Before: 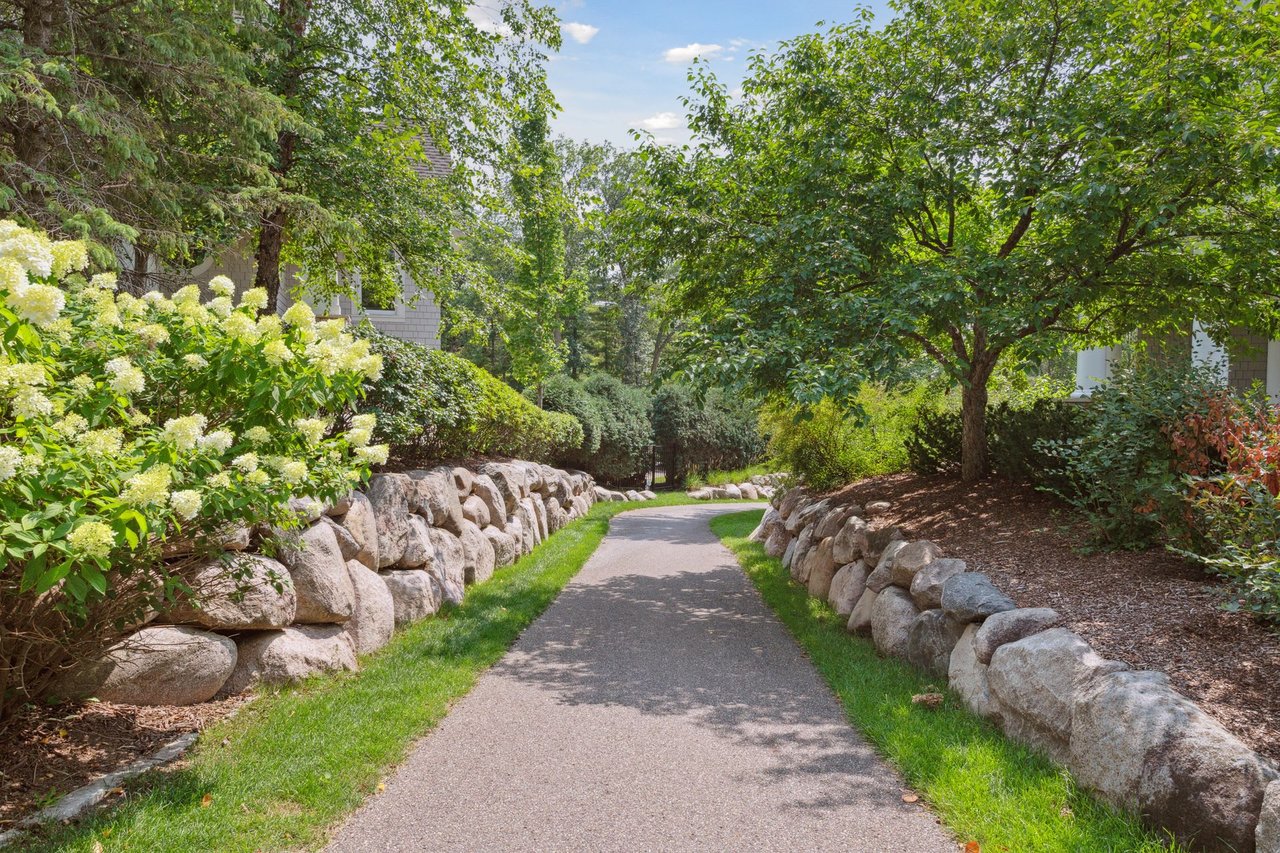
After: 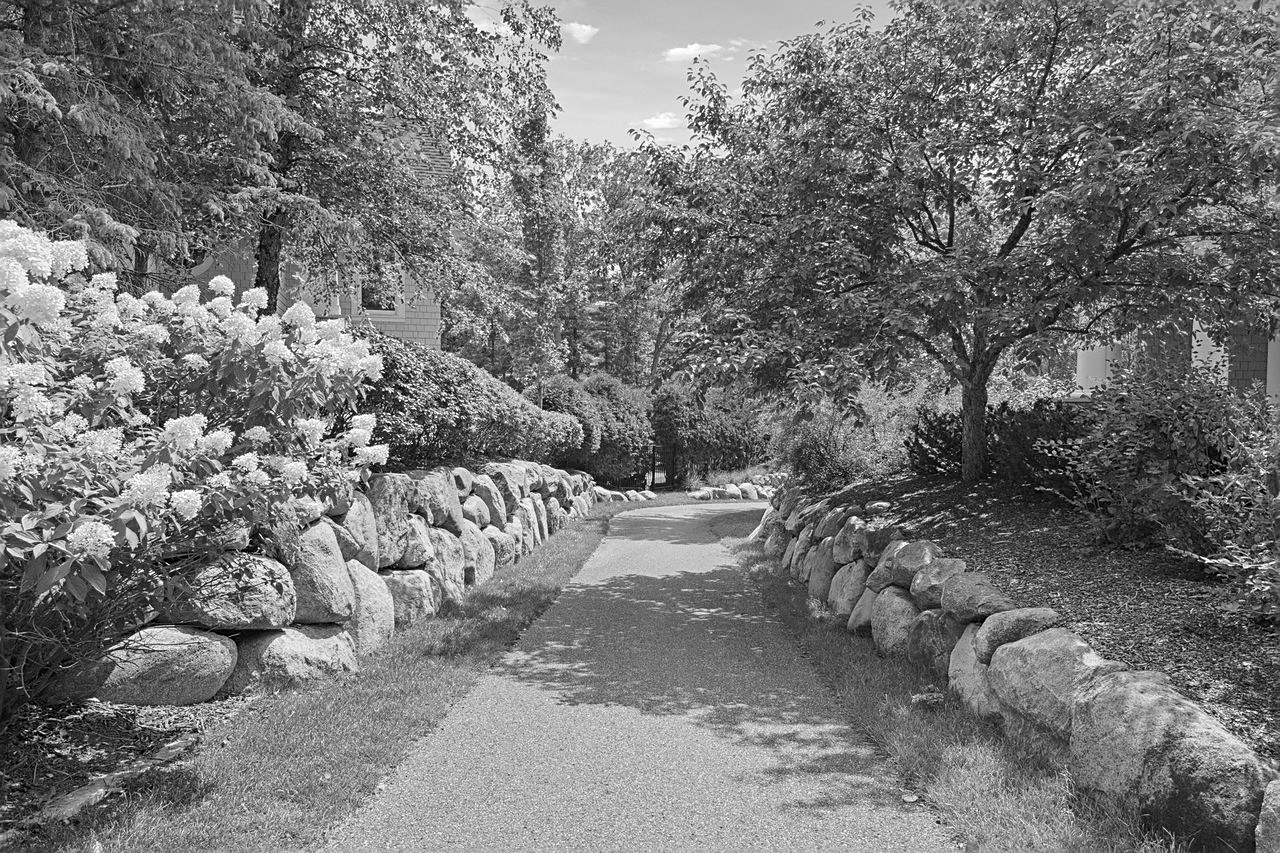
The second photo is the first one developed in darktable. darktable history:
sharpen: on, module defaults
color correction: highlights a* 3.22, highlights b* 1.93, saturation 1.19
monochrome: on, module defaults
